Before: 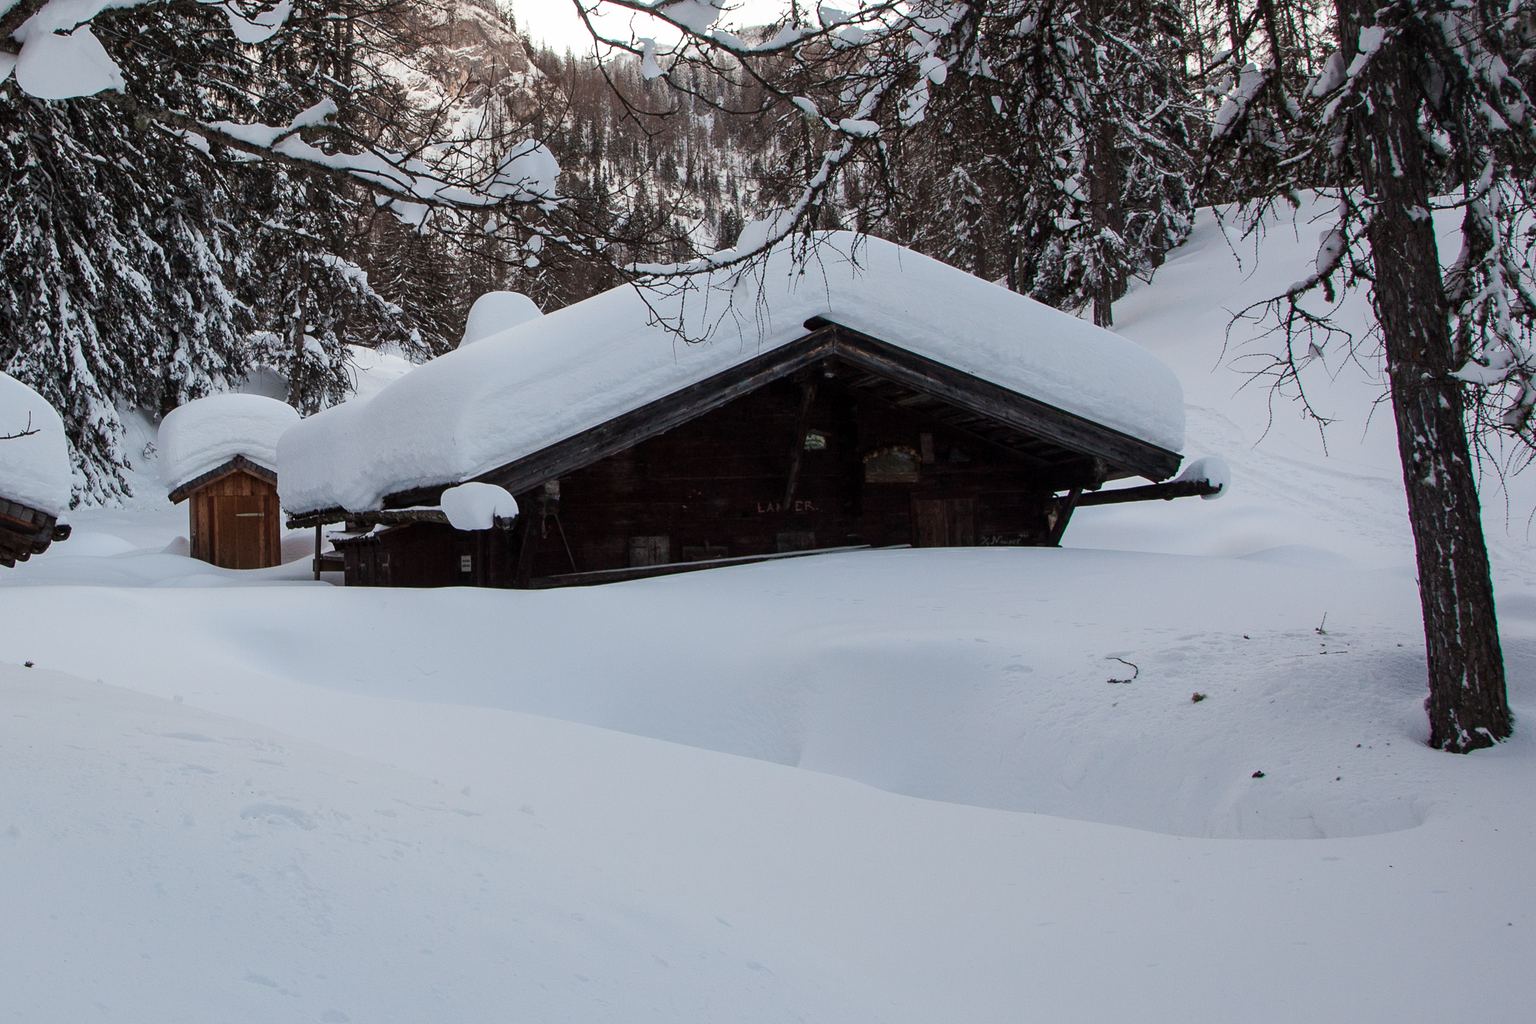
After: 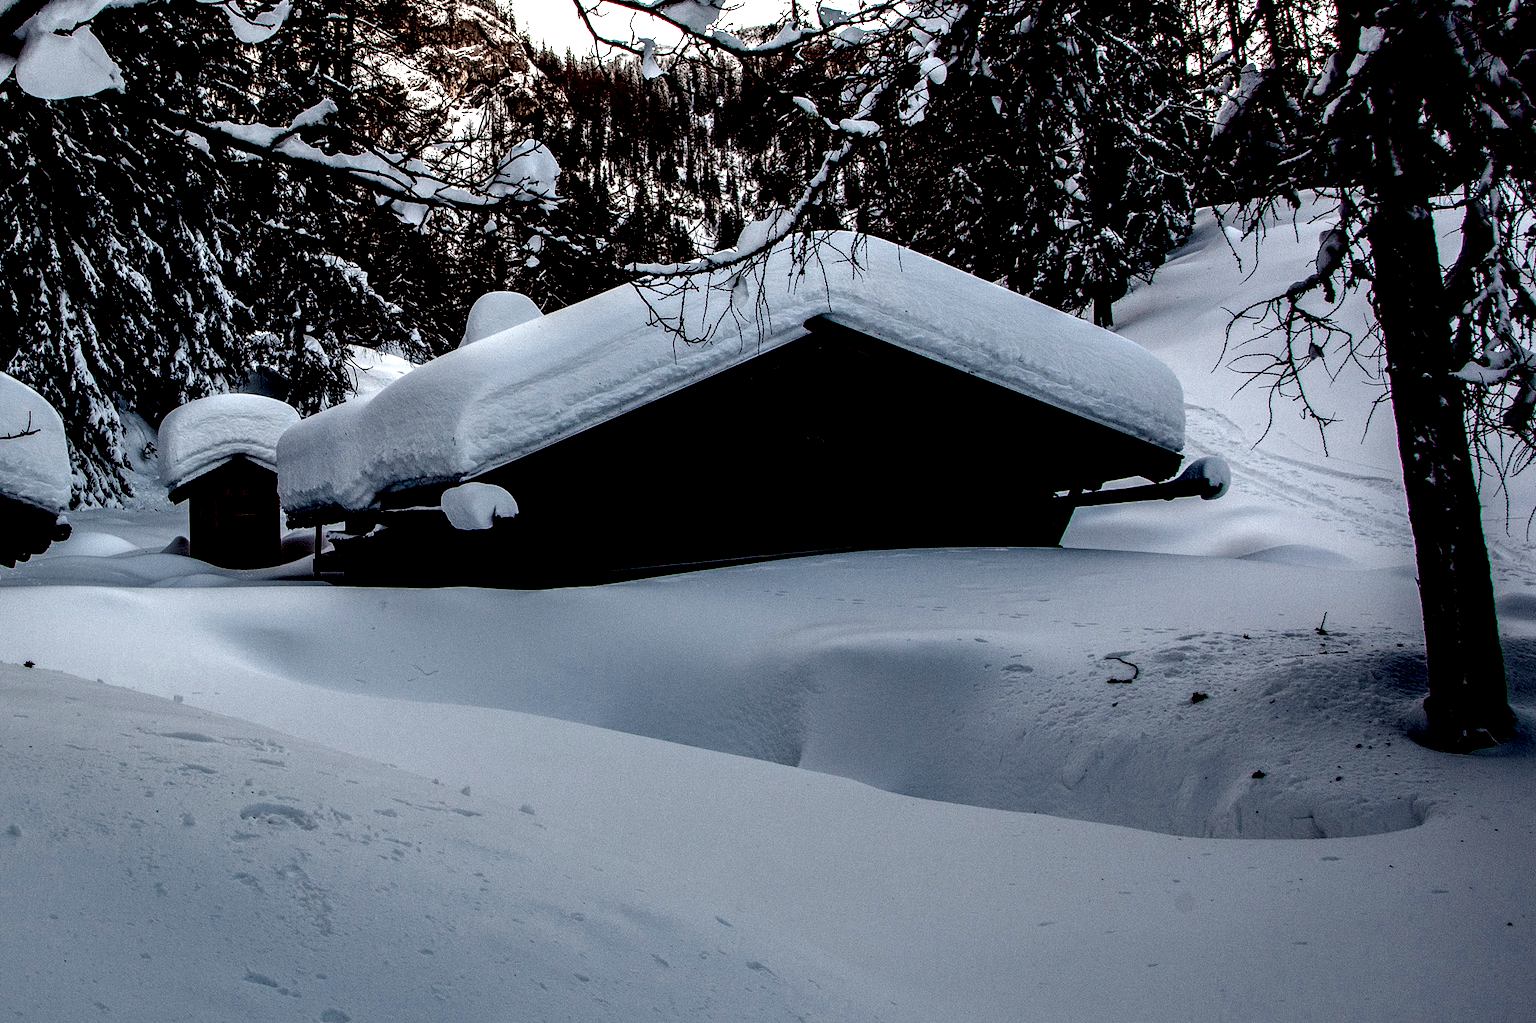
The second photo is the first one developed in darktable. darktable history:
contrast brightness saturation: brightness -0.252, saturation 0.197
local contrast: highlights 109%, shadows 46%, detail 291%
exposure: black level correction 0.099, exposure -0.084 EV, compensate highlight preservation false
tone curve: curves: ch0 [(0, 0) (0.641, 0.595) (1, 1)], preserve colors none
